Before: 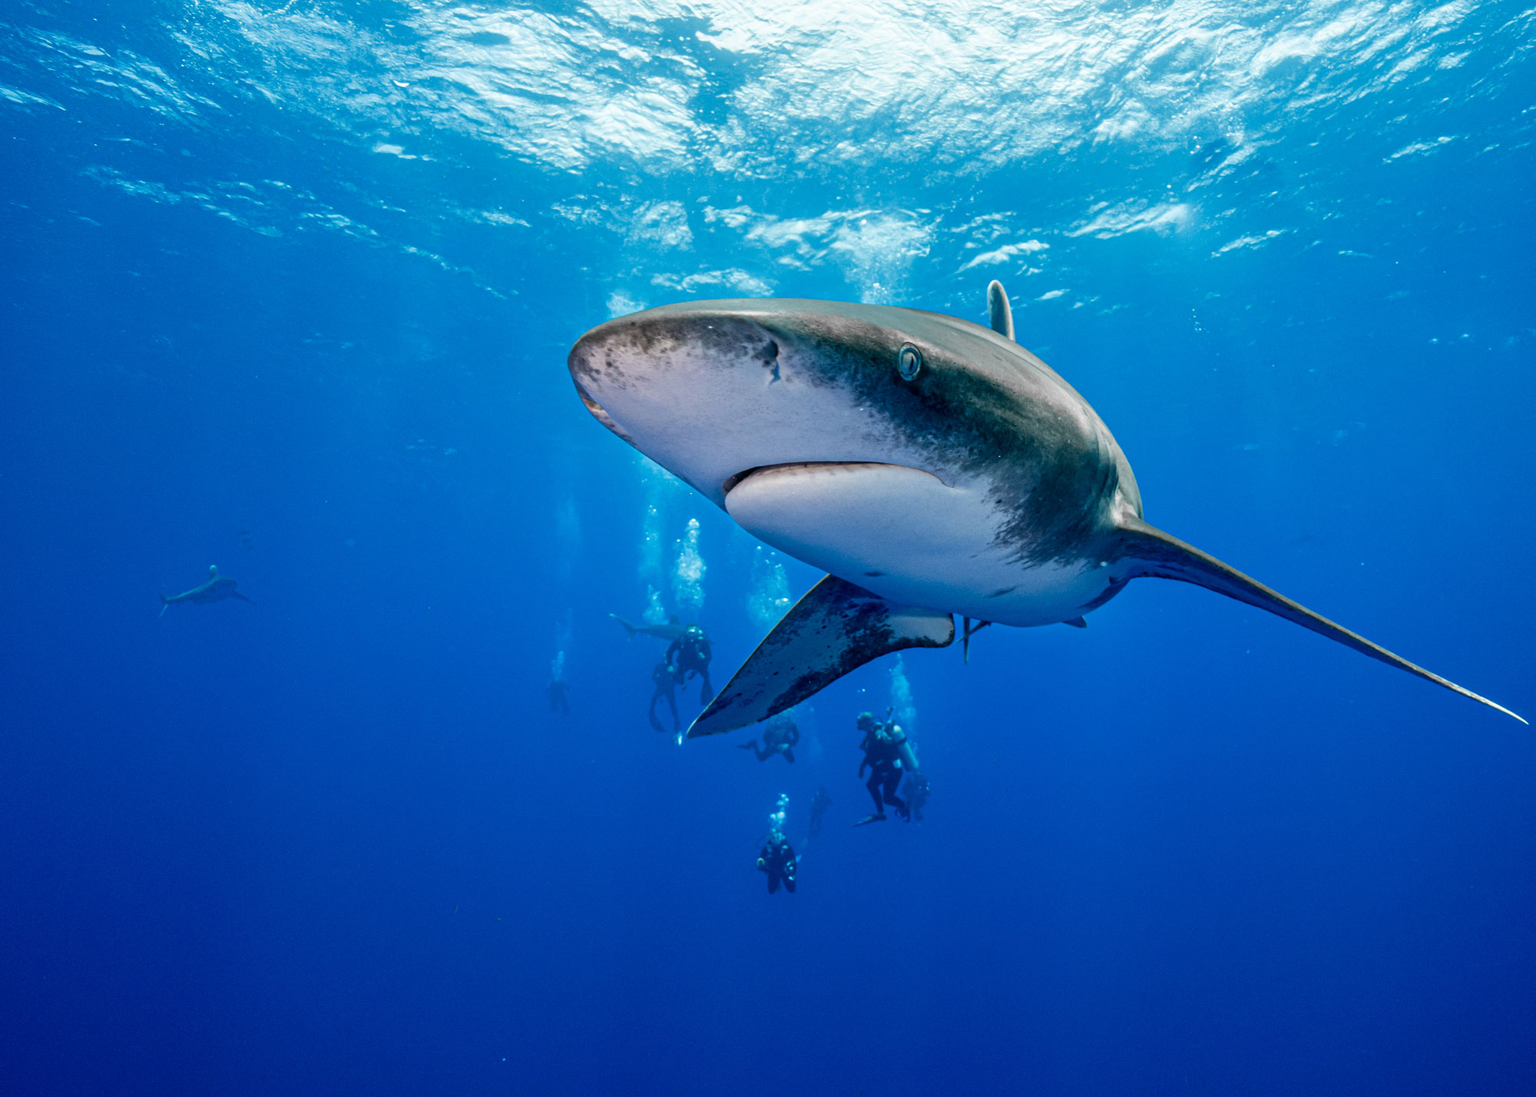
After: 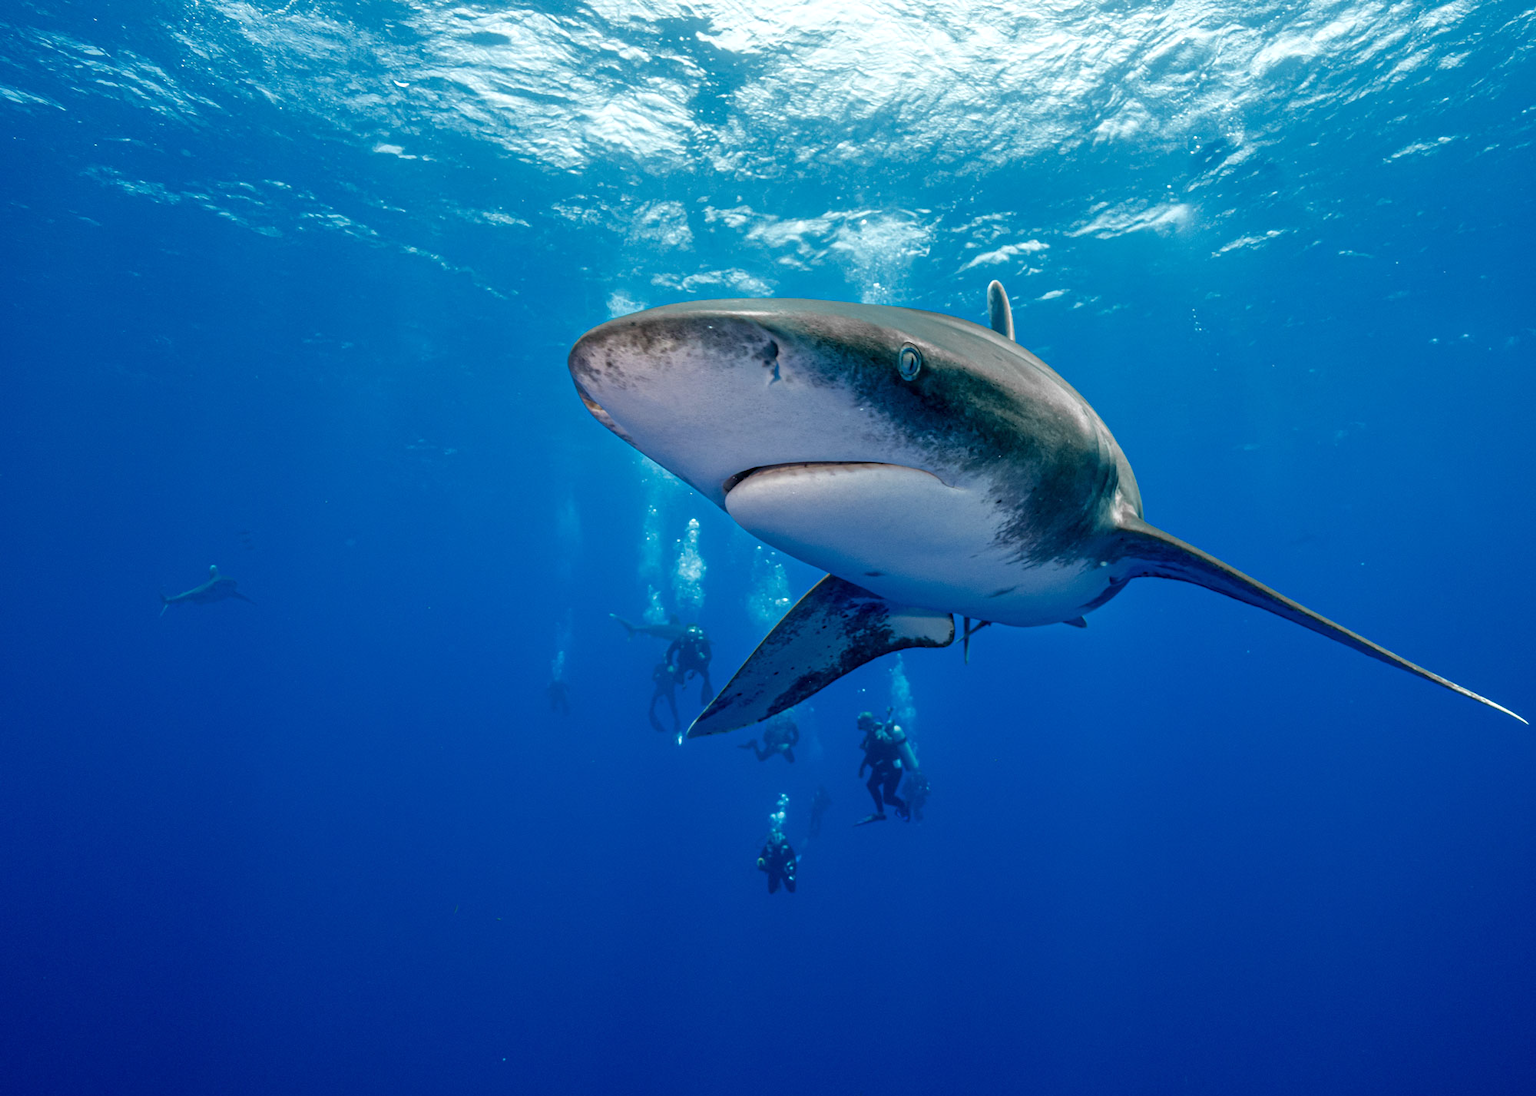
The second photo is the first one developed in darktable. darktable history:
tone equalizer: -8 EV -0.001 EV, -7 EV 0.002 EV, -6 EV -0.002 EV, -5 EV -0.011 EV, -4 EV -0.057 EV, -3 EV -0.225 EV, -2 EV -0.279 EV, -1 EV 0.085 EV, +0 EV 0.29 EV, edges refinement/feathering 500, mask exposure compensation -1.57 EV, preserve details no
